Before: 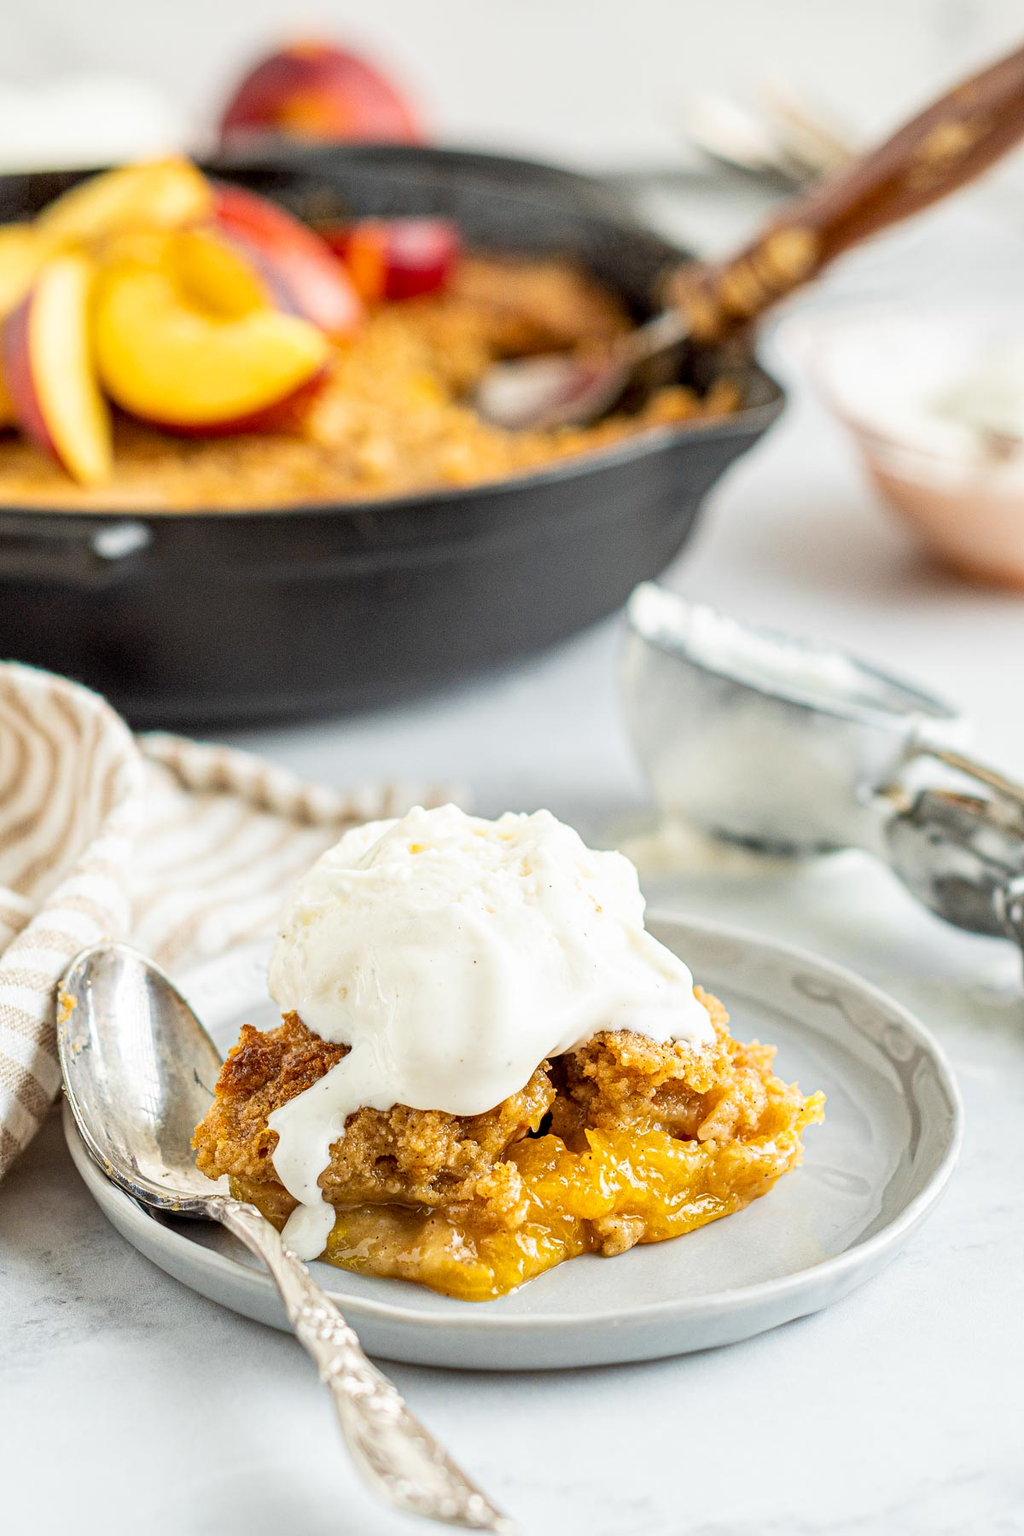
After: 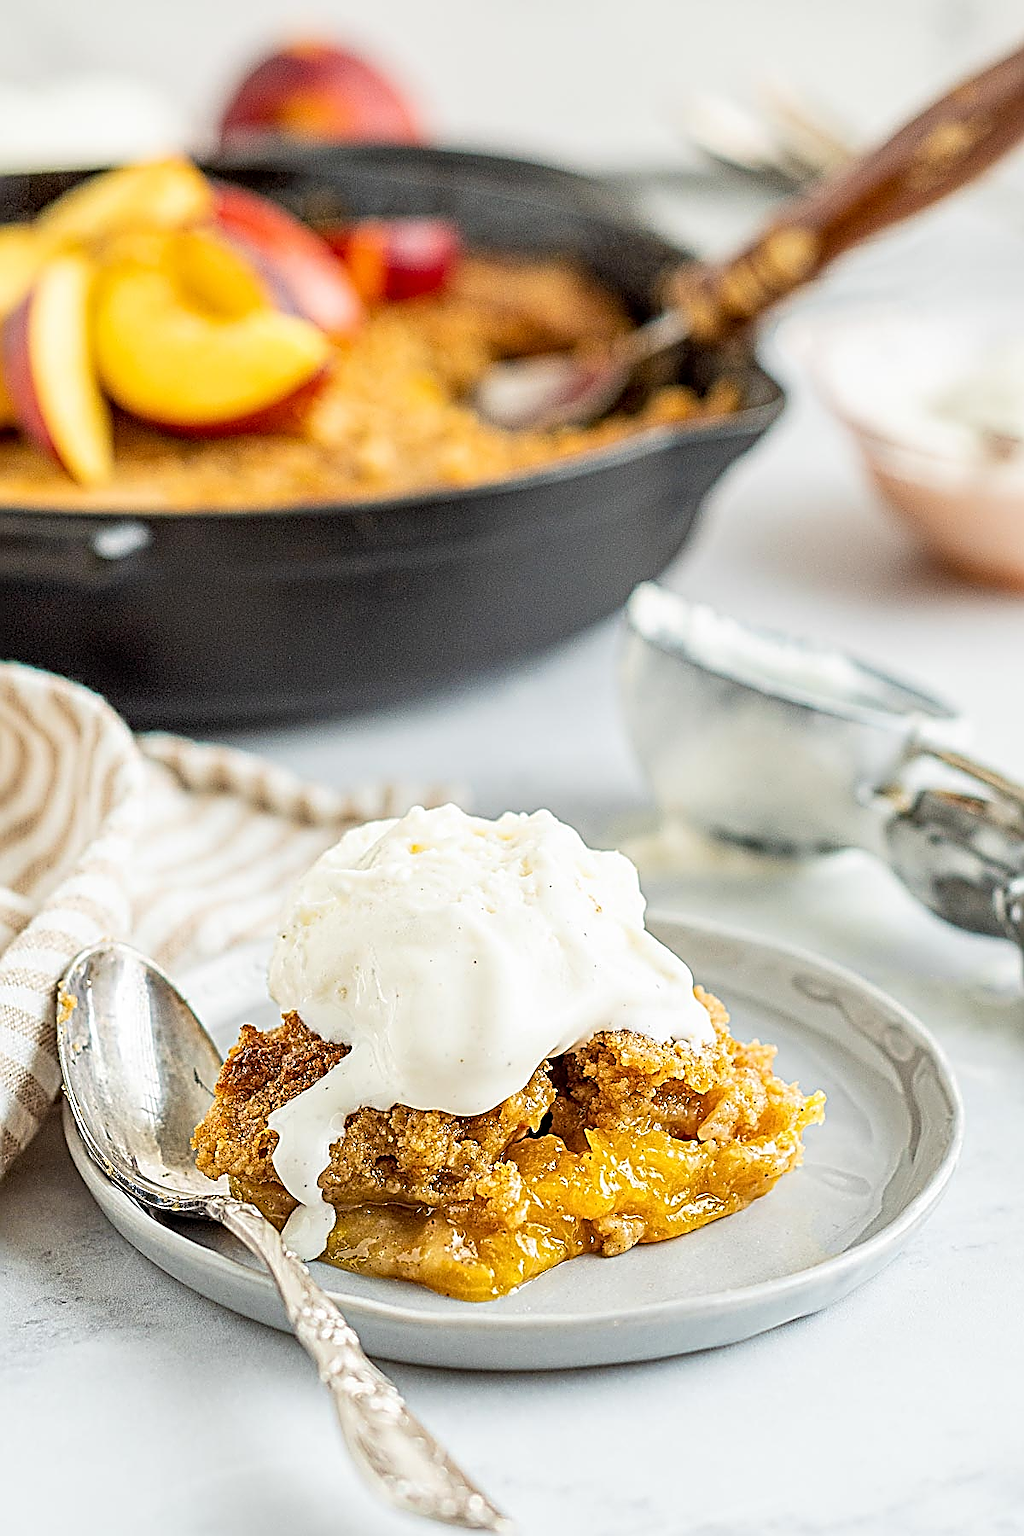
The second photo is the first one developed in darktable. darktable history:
sharpen: amount 1.982
